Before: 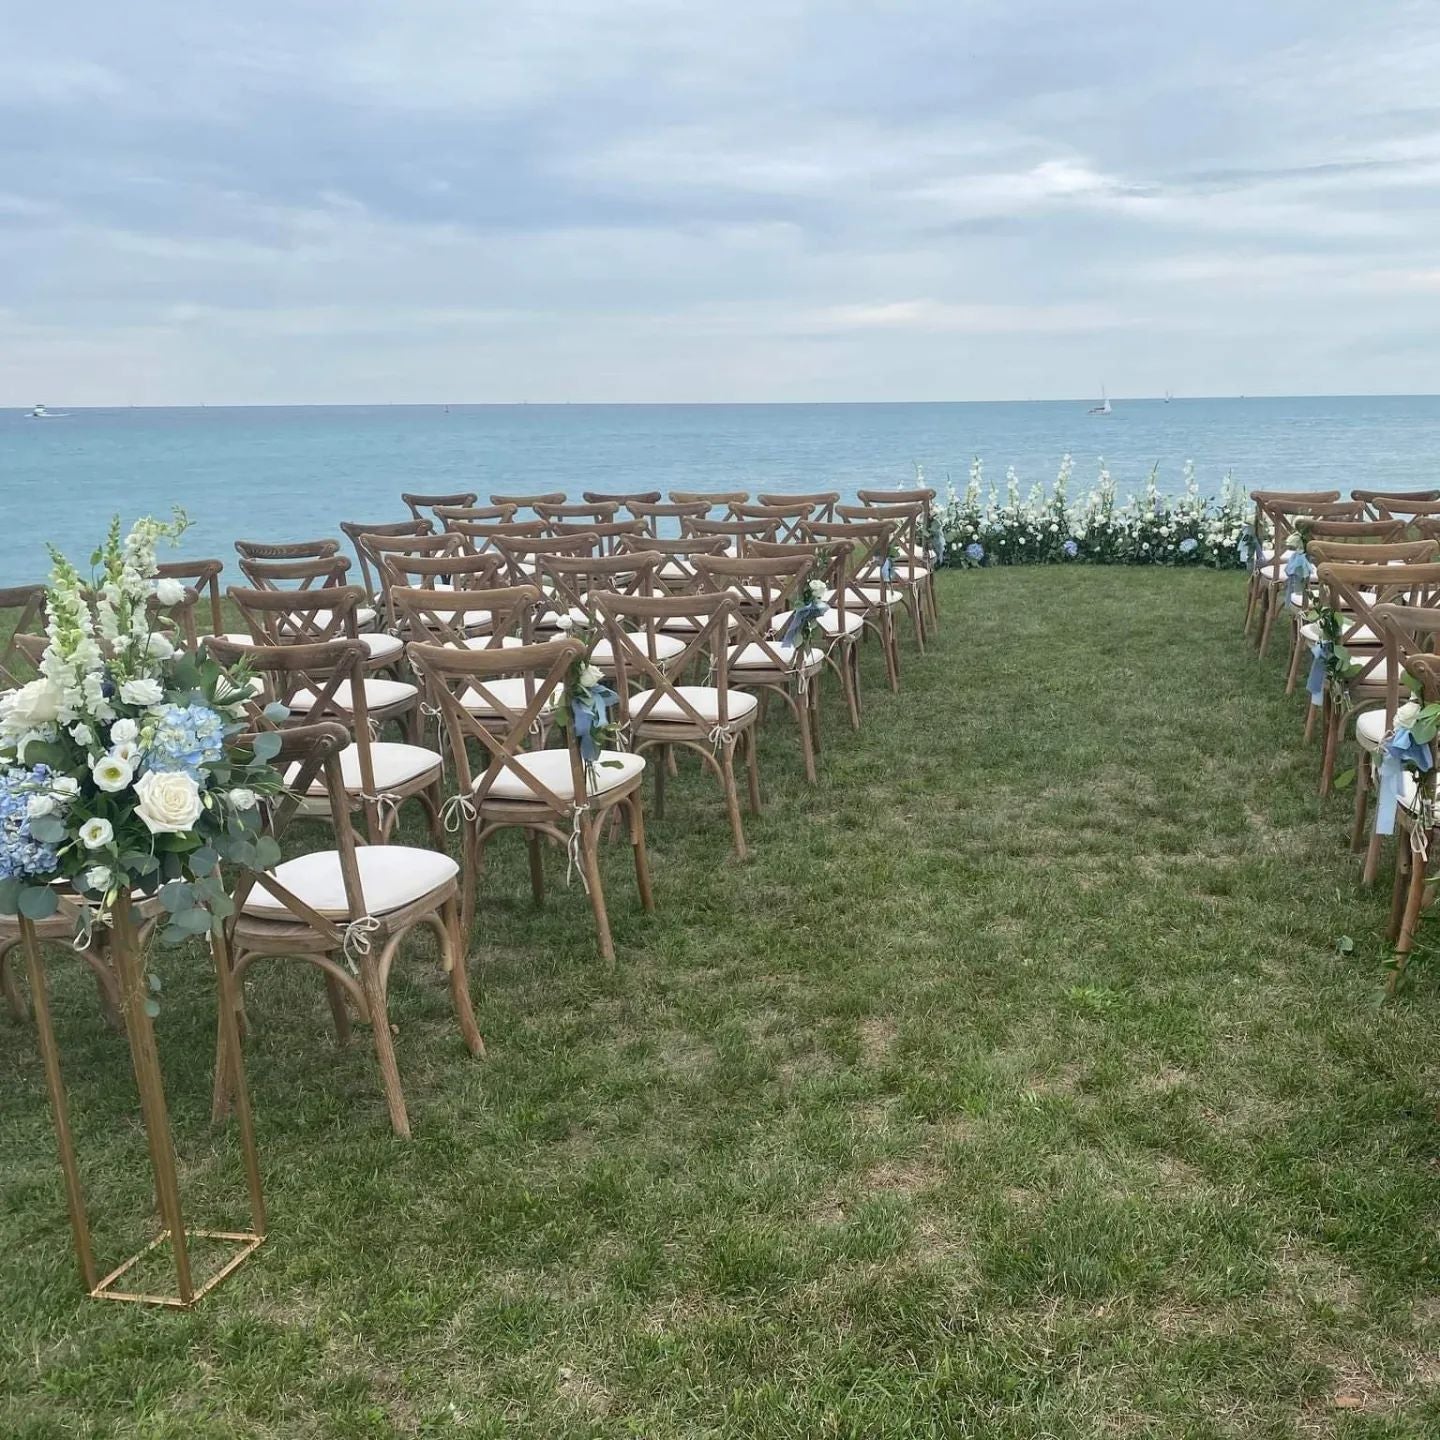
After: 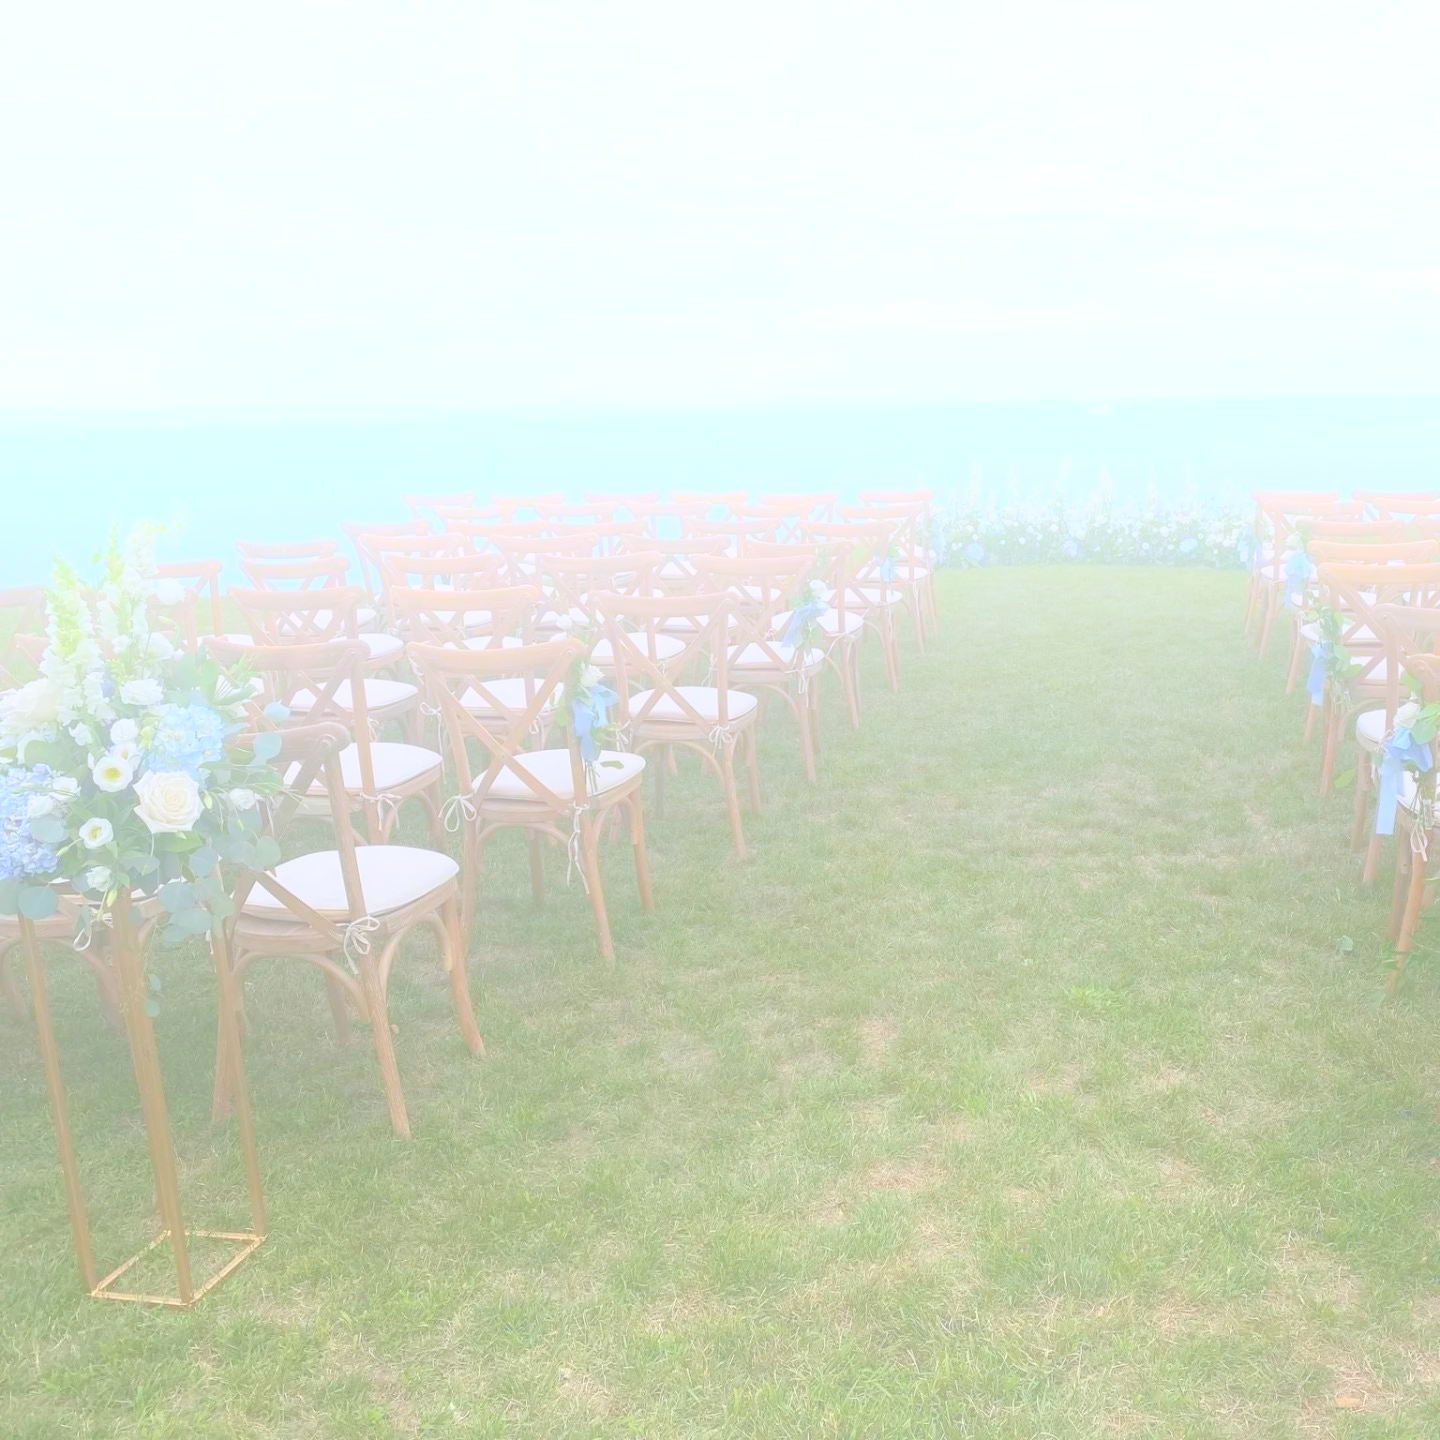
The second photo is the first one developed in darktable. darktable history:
graduated density: hue 238.83°, saturation 50%
bloom: size 70%, threshold 25%, strength 70%
shadows and highlights: shadows -90, highlights 90, soften with gaussian
